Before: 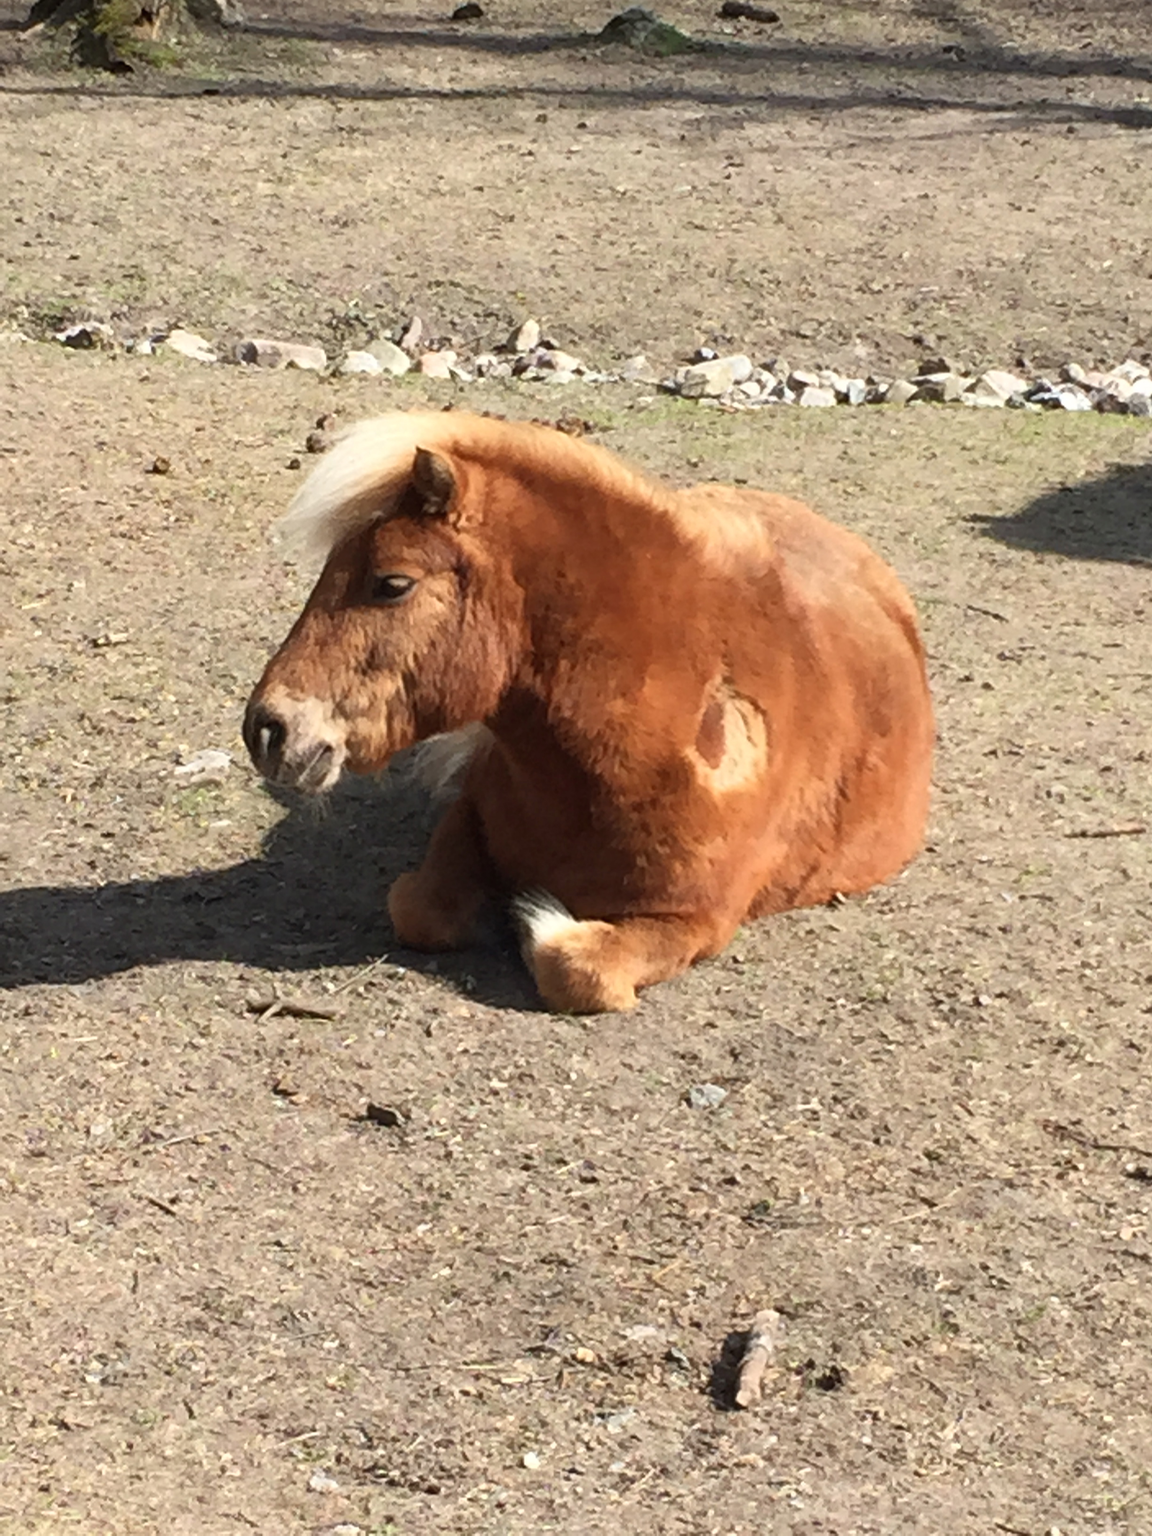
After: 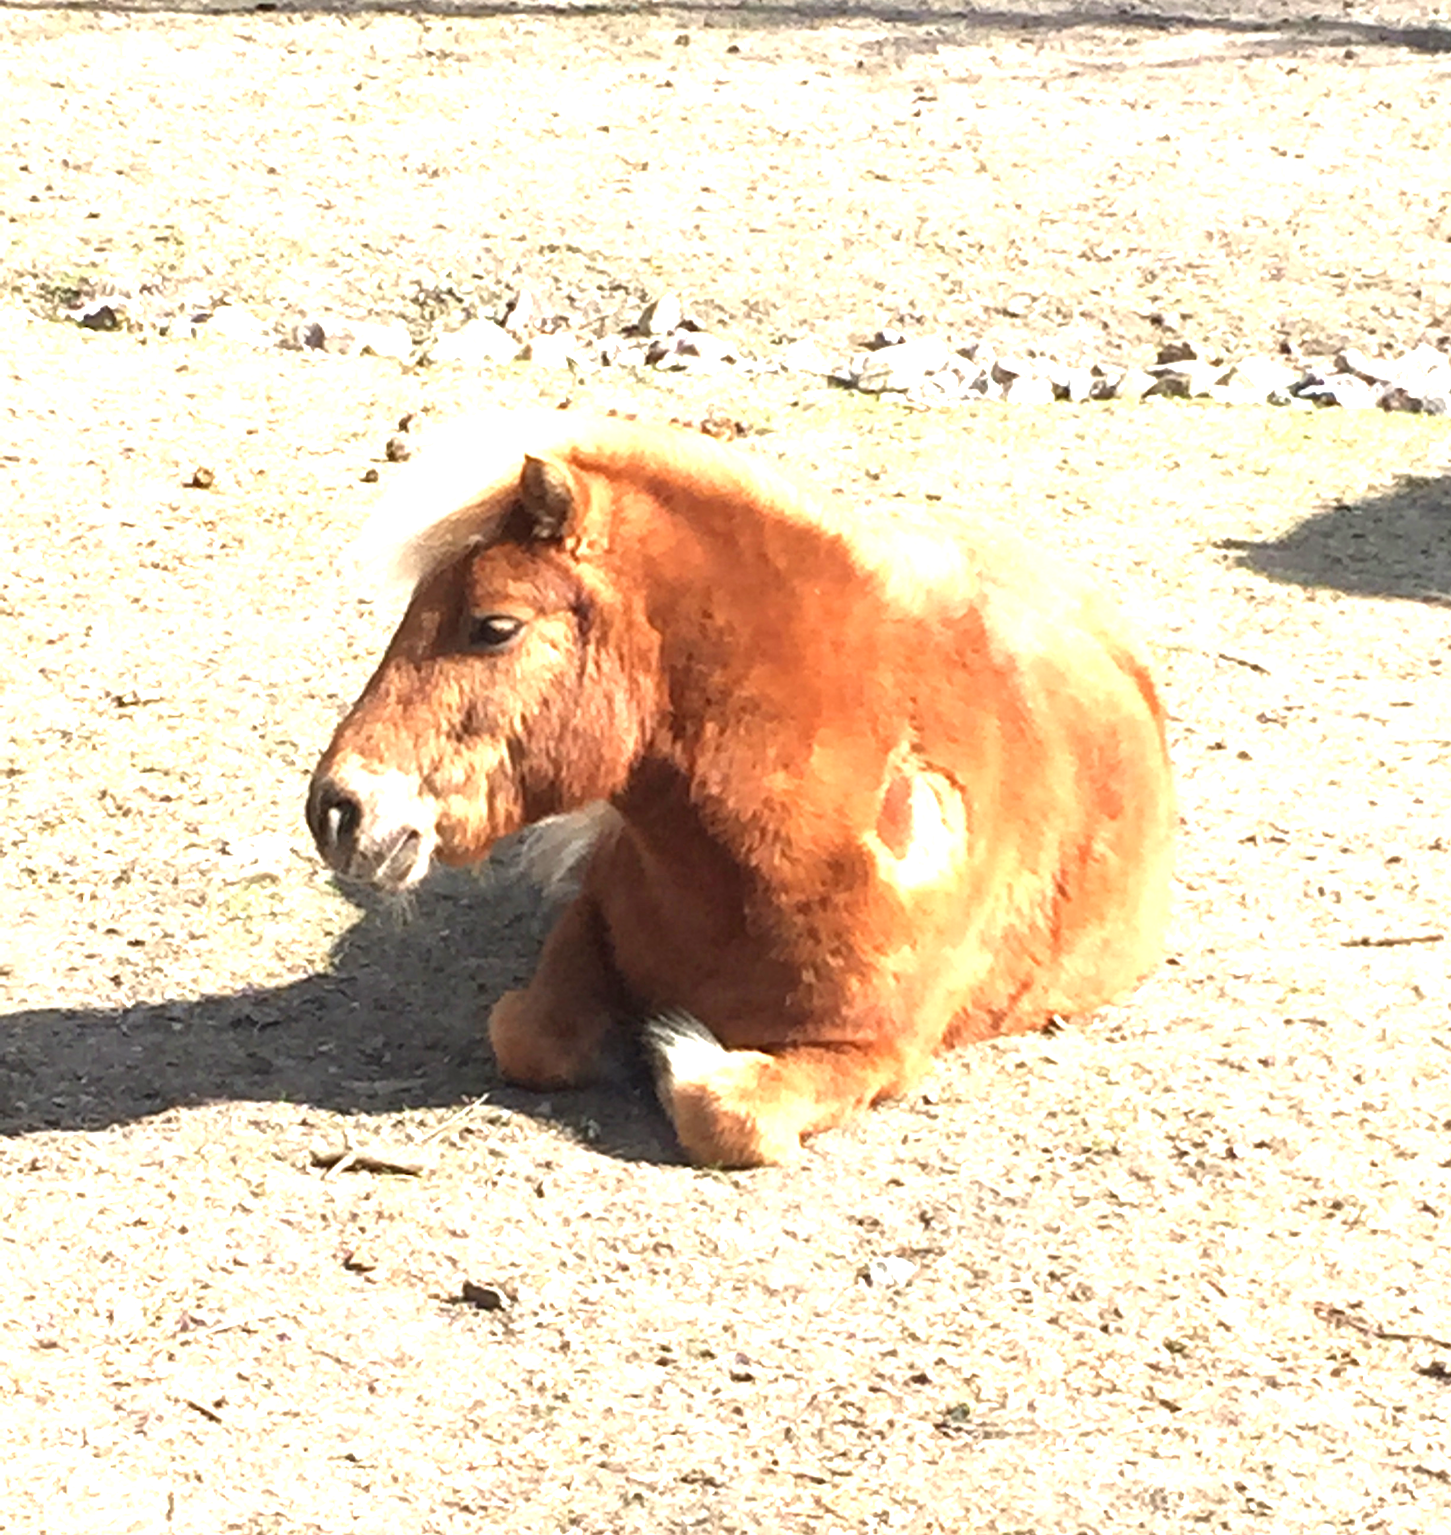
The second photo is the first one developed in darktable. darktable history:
exposure: exposure 1.5 EV, compensate highlight preservation false
crop and rotate: top 5.667%, bottom 14.937%
